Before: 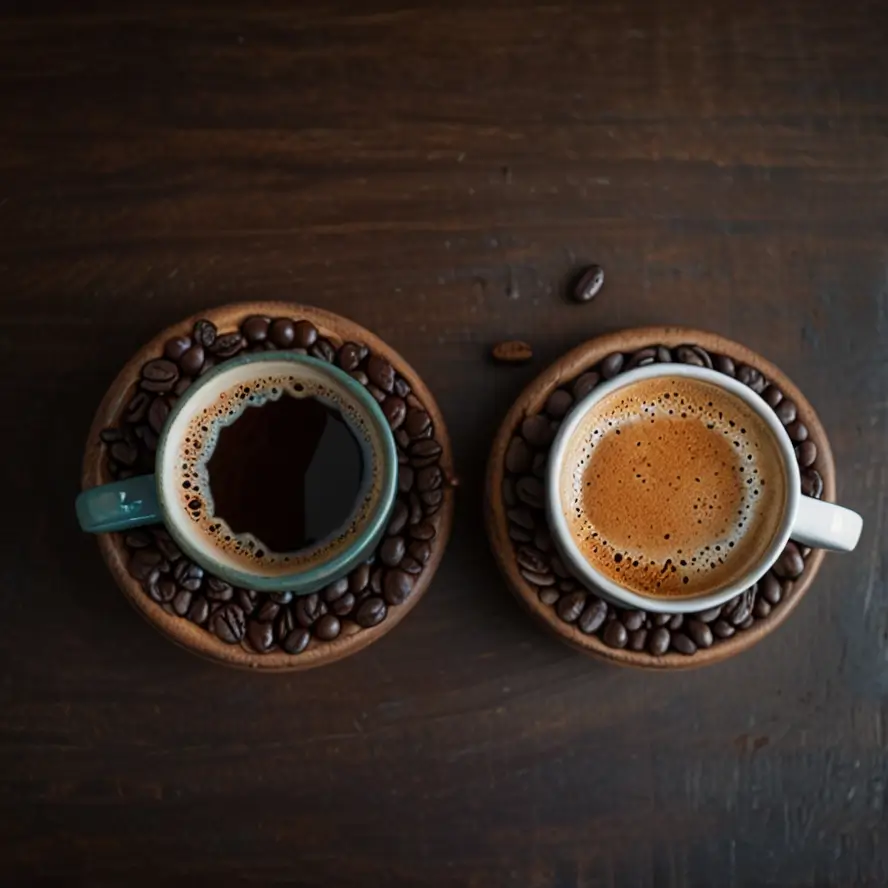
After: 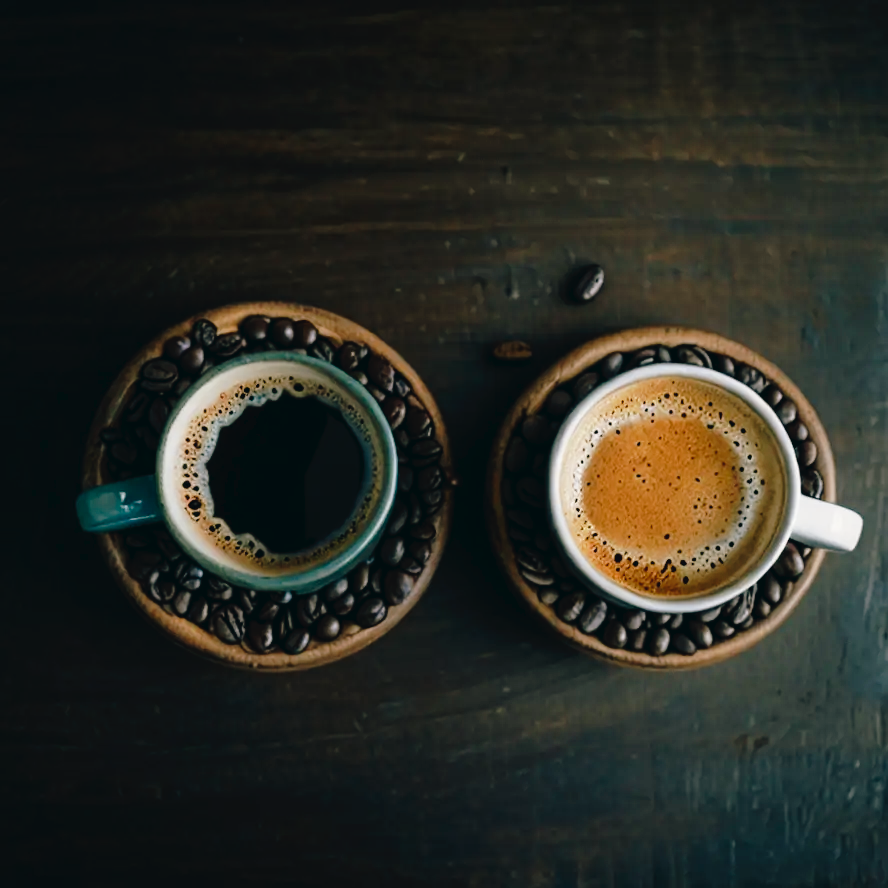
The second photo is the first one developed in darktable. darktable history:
tone curve: curves: ch0 [(0, 0) (0.003, 0.025) (0.011, 0.027) (0.025, 0.032) (0.044, 0.037) (0.069, 0.044) (0.1, 0.054) (0.136, 0.084) (0.177, 0.128) (0.224, 0.196) (0.277, 0.281) (0.335, 0.376) (0.399, 0.461) (0.468, 0.534) (0.543, 0.613) (0.623, 0.692) (0.709, 0.77) (0.801, 0.849) (0.898, 0.934) (1, 1)], preserve colors none
color look up table: target L [94.79, 91.31, 91.4, 88.36, 72.55, 73.73, 64.47, 61.75, 54.65, 50.99, 42.82, 35.48, 18.34, 200.28, 94.22, 85.88, 72.28, 65.12, 58.57, 58.7, 54.4, 56.56, 50.85, 30.64, 30.94, 25.24, 81.41, 75.4, 79.39, 74.85, 73.47, 64.8, 56.09, 61.86, 52.41, 47.54, 41.94, 38.15, 33.9, 13.15, 5.766, 7.043, 8.715, 97.53, 91.84, 81.23, 57.87, 56.36, 38.98], target a [-16.49, -28.7, -22.44, -32.92, -11.02, -23.8, -47.75, -38.6, -35.78, -22.3, -17, -26.83, -14.92, 0, -0.58, -1.717, 27.57, 1.151, 59.69, 33.02, 63.27, 15.13, 49.36, 32.73, 1.552, 29.62, 17.84, 2.53, 29.63, 16.27, 36.23, 57.55, 42.13, 49.44, 30.05, 62.4, 17.23, 22.92, 42.77, 25.98, 20.69, -7.653, -3.672, -1.806, -25.78, -22.99, -12.99, -2.68, -18.82], target b [27.01, 36.8, 12.89, 20.01, 63.75, 3.682, 39.47, 19.91, 37.6, 23.1, 35.14, 20.54, 12.94, 0, 13.38, 53.69, 33.57, 20.39, 16.83, 19.78, 43.58, 50.64, 50.33, 31.22, 4.518, 19.07, -7.082, -7.023, -22.96, -28.29, -3.028, -20.92, -23.87, -44.22, -61.41, 5.915, -53.59, -13.24, -55.97, -36.19, -9.651, -6.013, -16.7, 0.364, -5.634, -24.6, -48.2, -22.68, -5.931], num patches 49
